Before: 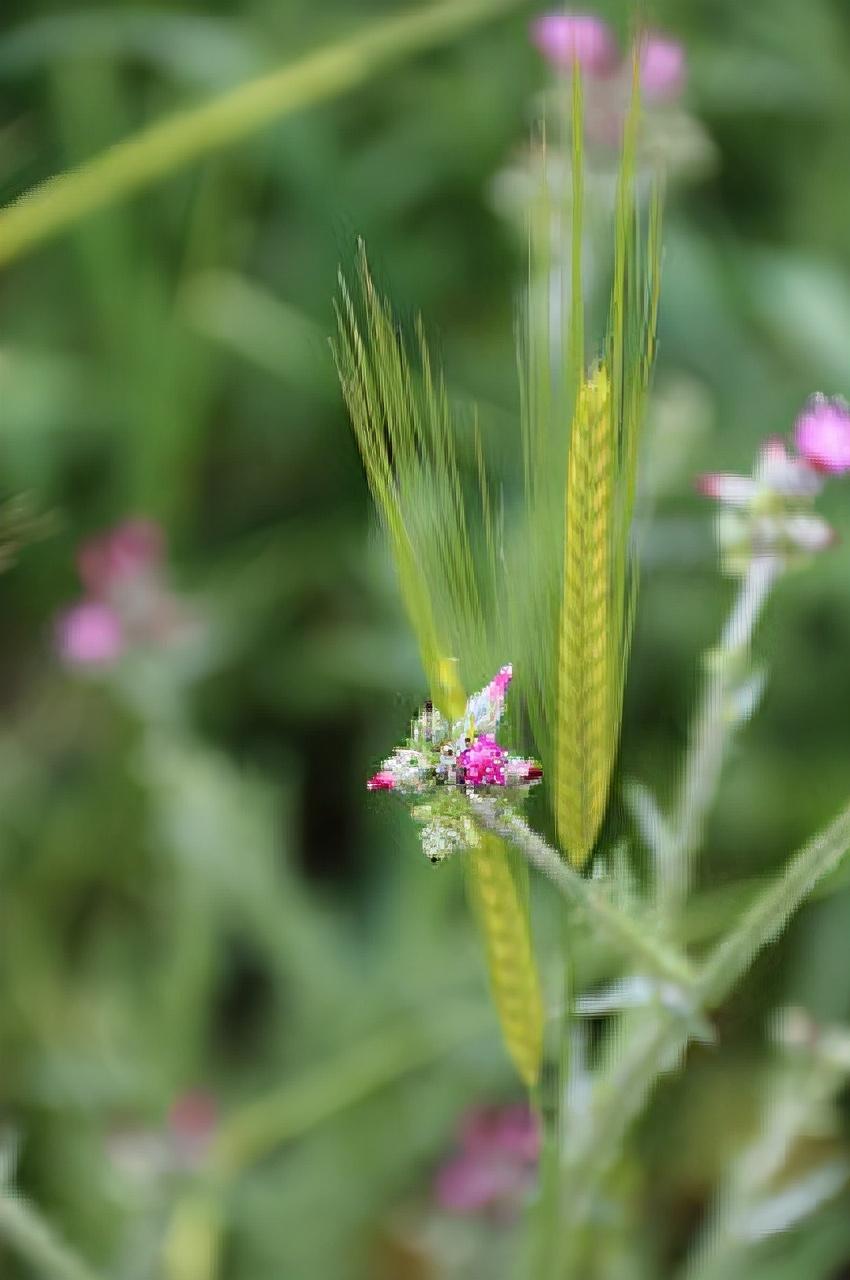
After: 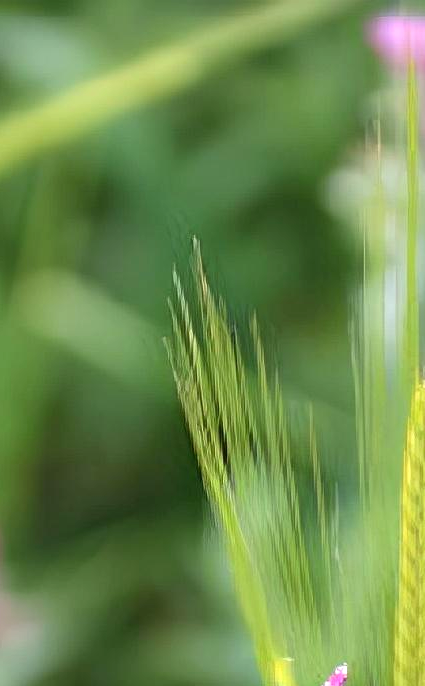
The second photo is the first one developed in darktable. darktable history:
crop: left 19.512%, right 30.441%, bottom 46.389%
exposure: black level correction 0.001, exposure 0.499 EV, compensate highlight preservation false
